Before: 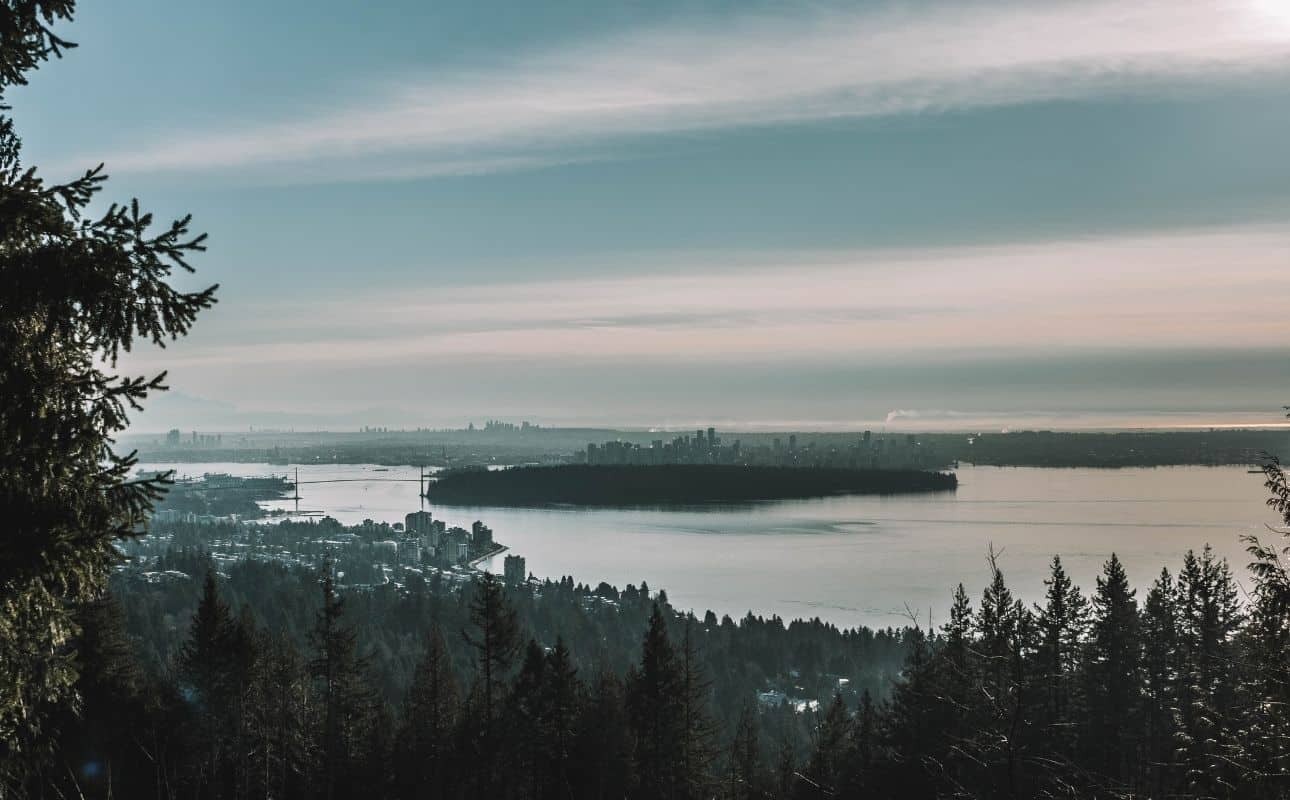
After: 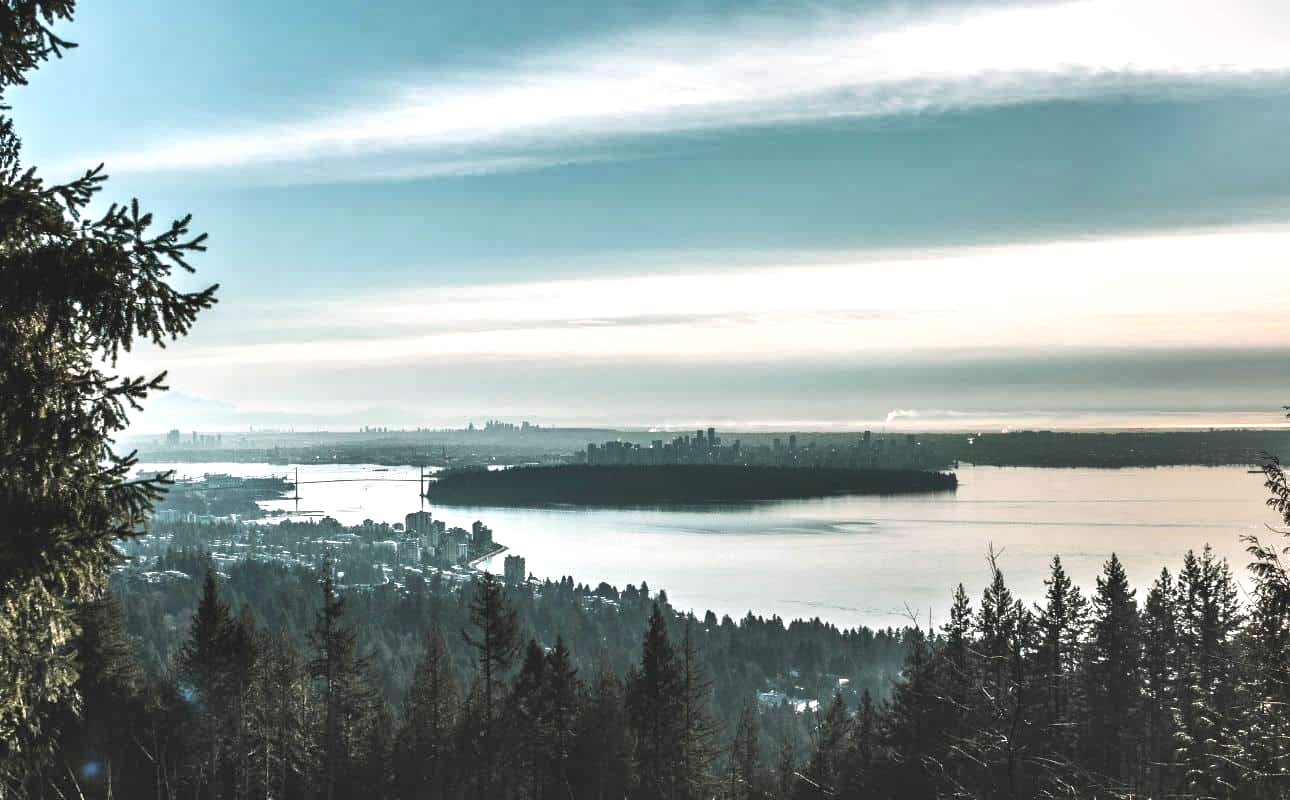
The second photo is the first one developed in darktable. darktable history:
exposure: black level correction 0, exposure 1 EV, compensate highlight preservation false
shadows and highlights: soften with gaussian
